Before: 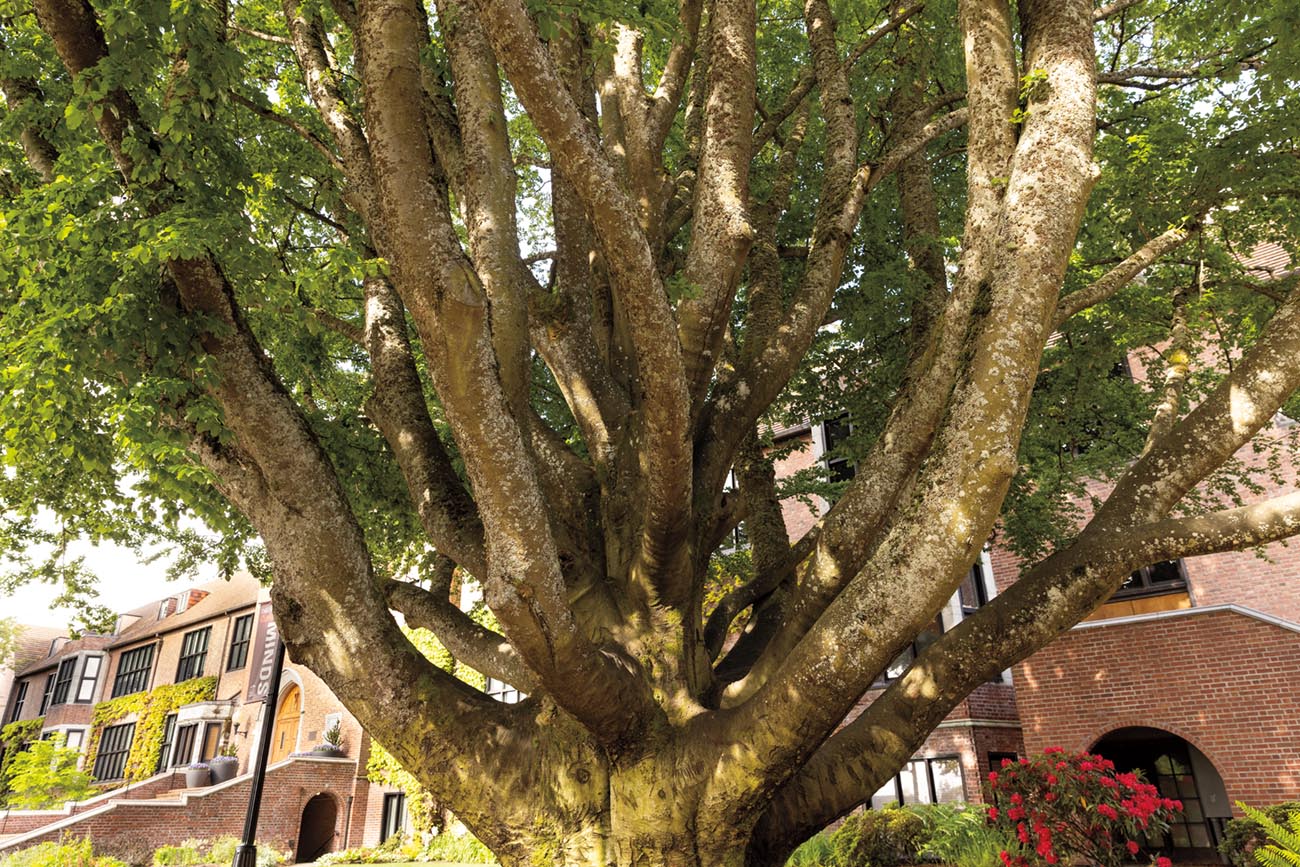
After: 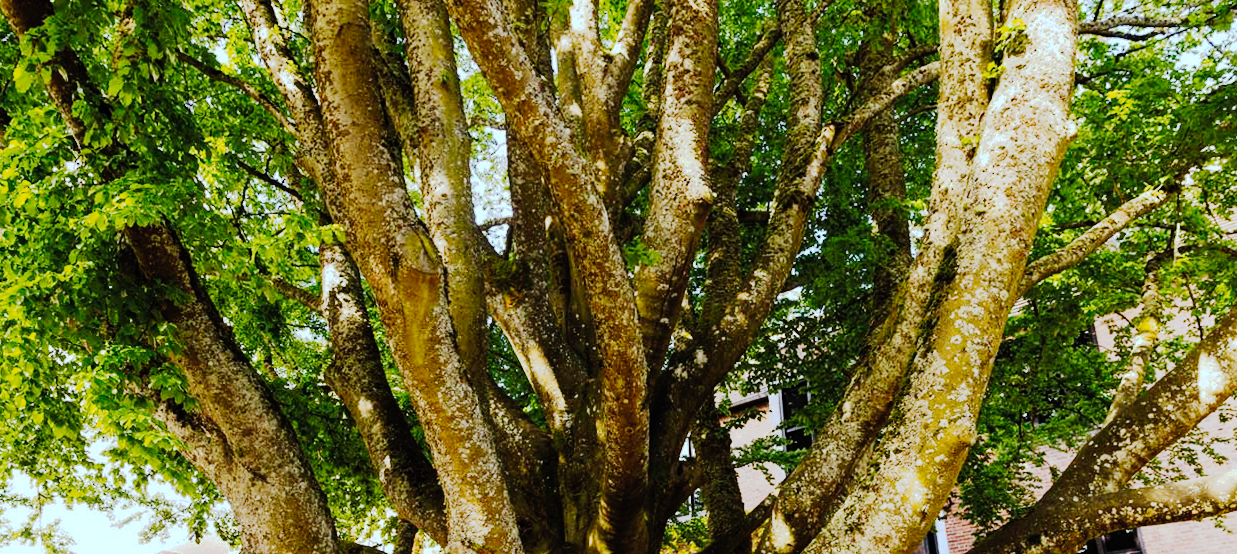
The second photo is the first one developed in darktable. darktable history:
contrast brightness saturation: saturation 0.18
crop and rotate: top 4.848%, bottom 29.503%
rotate and perspective: rotation 0.074°, lens shift (vertical) 0.096, lens shift (horizontal) -0.041, crop left 0.043, crop right 0.952, crop top 0.024, crop bottom 0.979
white balance: red 0.924, blue 1.095
tone curve: curves: ch0 [(0, 0) (0.003, 0.001) (0.011, 0.005) (0.025, 0.009) (0.044, 0.014) (0.069, 0.019) (0.1, 0.028) (0.136, 0.039) (0.177, 0.073) (0.224, 0.134) (0.277, 0.218) (0.335, 0.343) (0.399, 0.488) (0.468, 0.608) (0.543, 0.699) (0.623, 0.773) (0.709, 0.819) (0.801, 0.852) (0.898, 0.874) (1, 1)], preserve colors none
